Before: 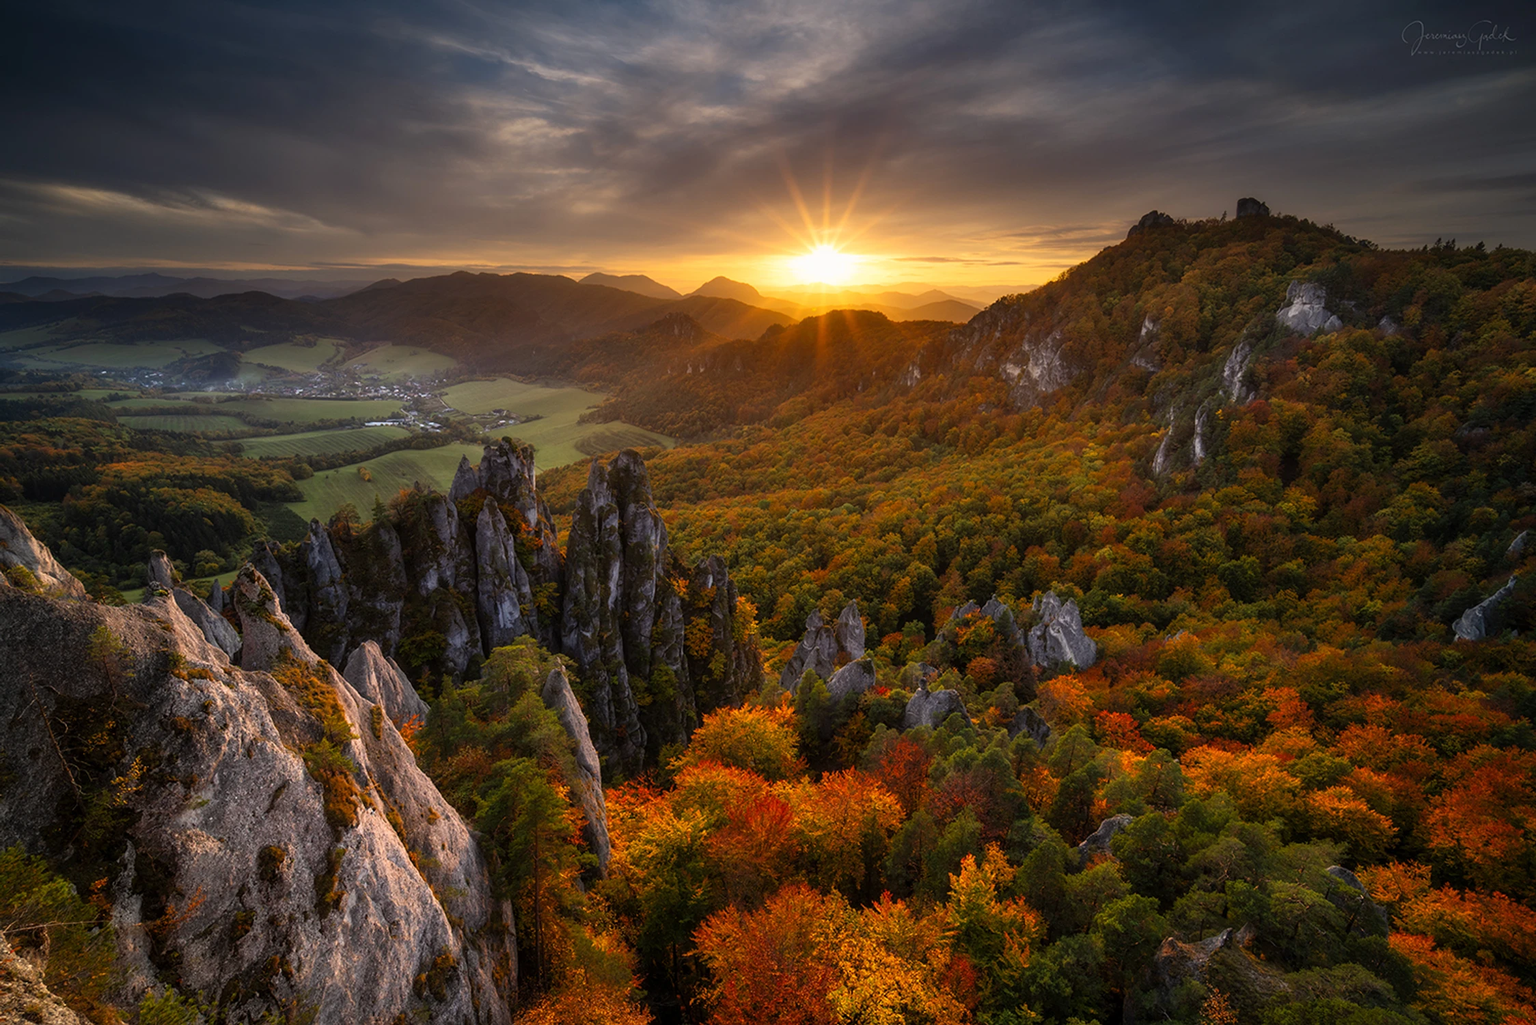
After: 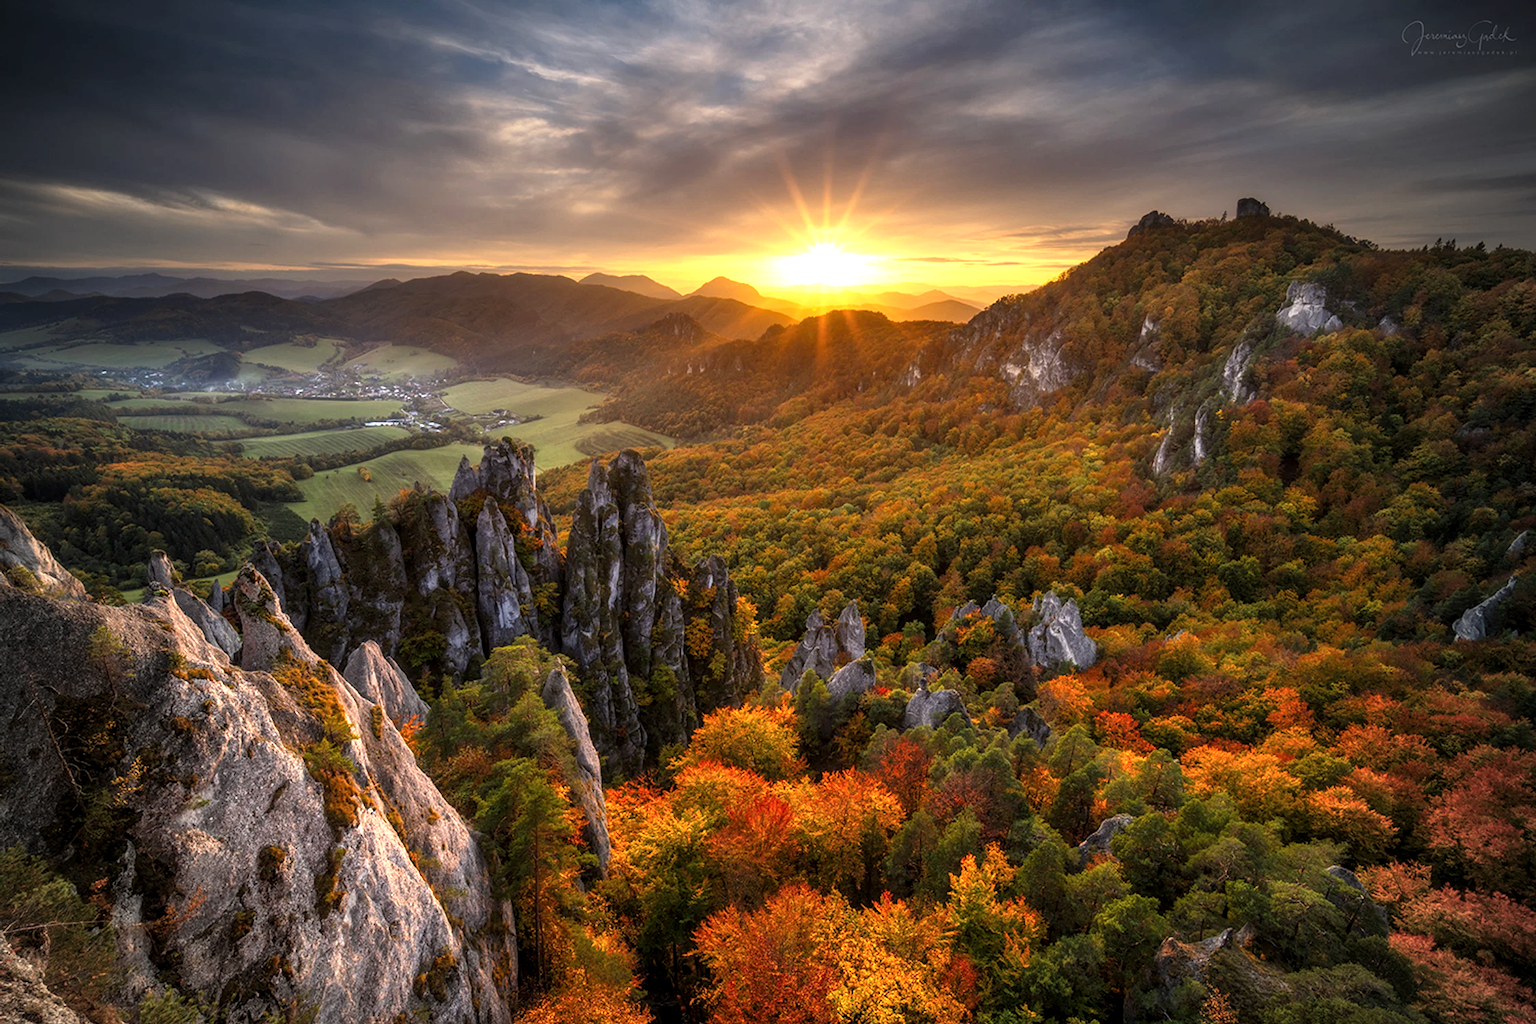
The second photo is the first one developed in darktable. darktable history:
exposure: black level correction 0, exposure 0.696 EV, compensate highlight preservation false
vignetting: on, module defaults
local contrast: on, module defaults
